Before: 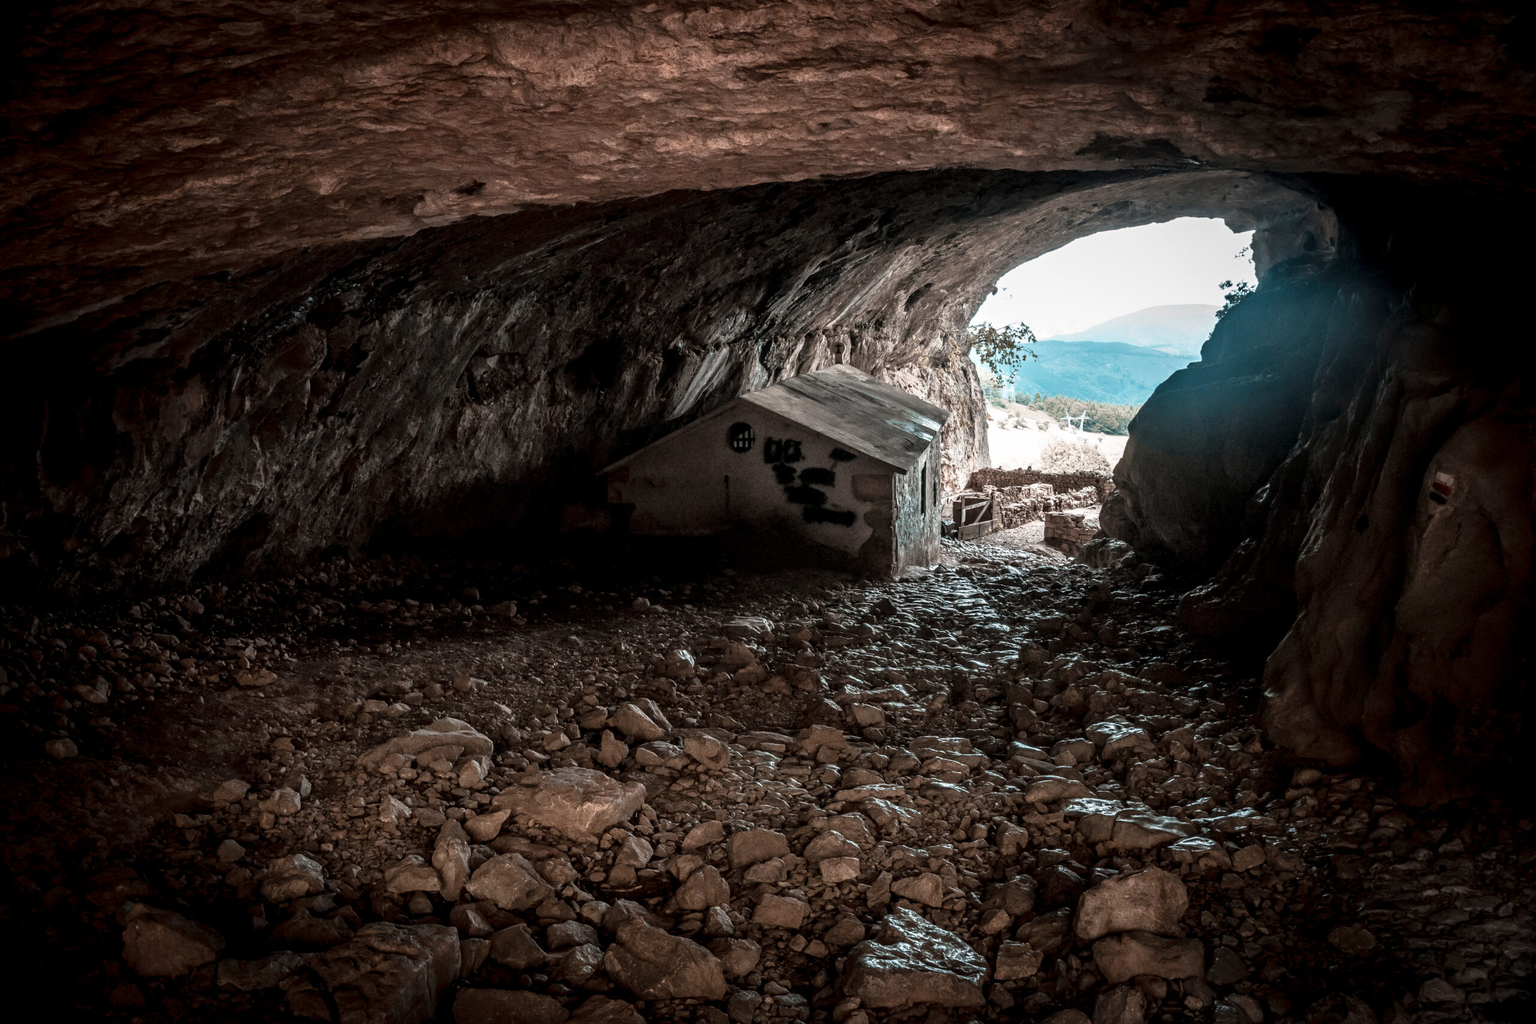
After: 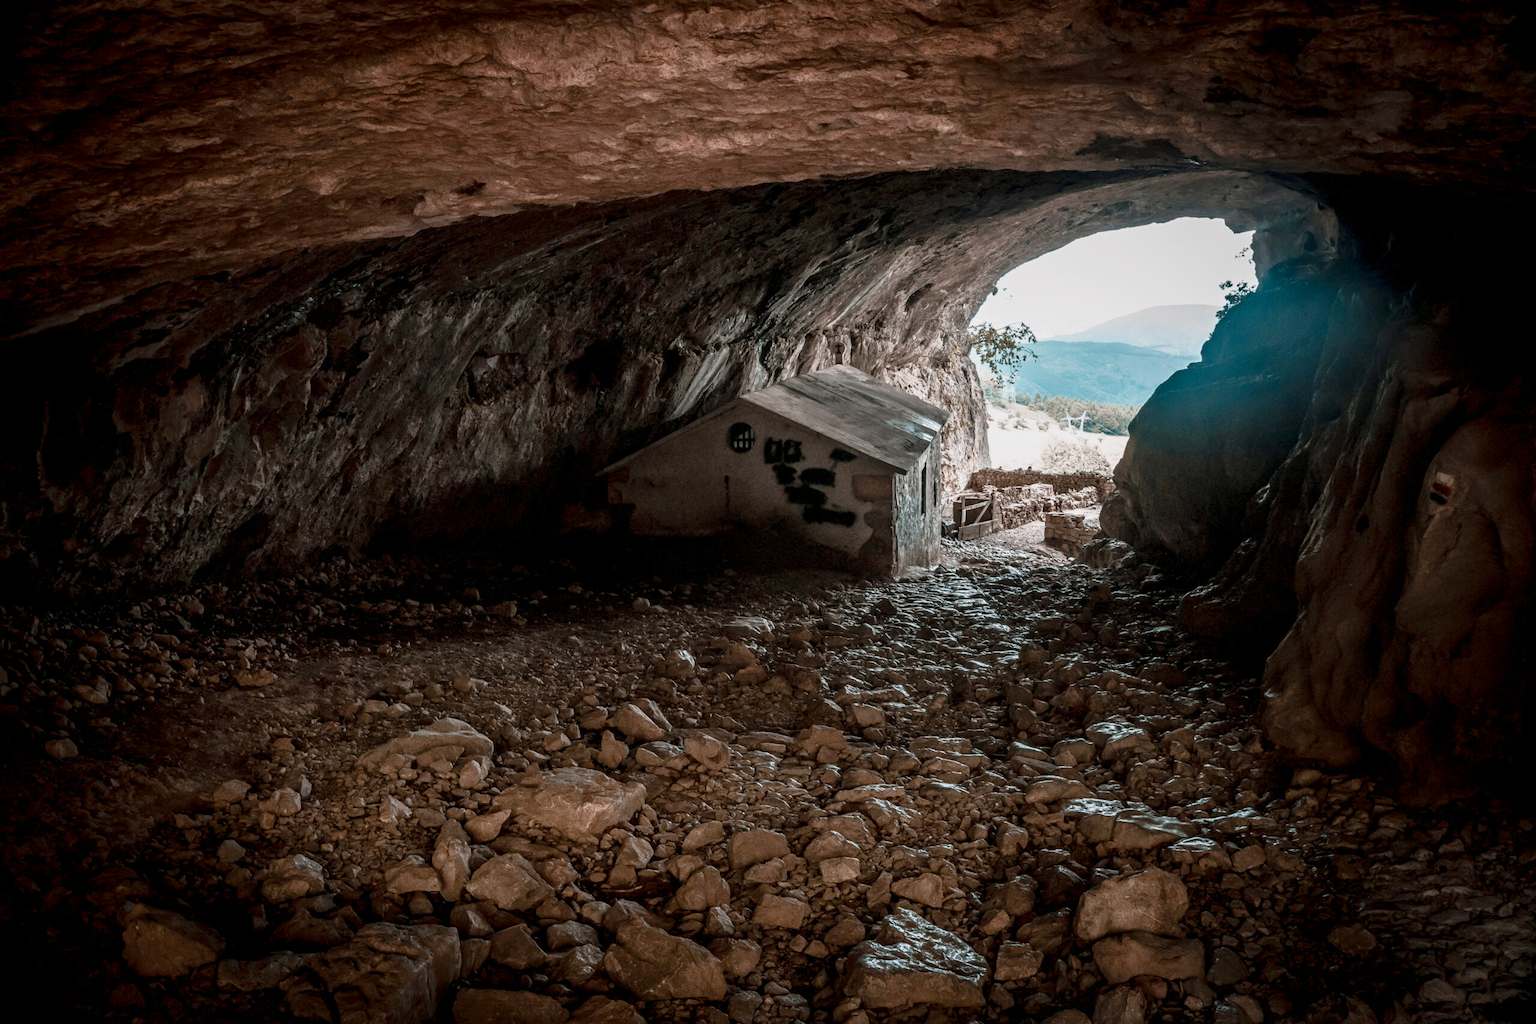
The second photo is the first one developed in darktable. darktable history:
color balance rgb: shadows lift › chroma 1%, shadows lift › hue 113°, highlights gain › chroma 0.2%, highlights gain › hue 333°, perceptual saturation grading › global saturation 20%, perceptual saturation grading › highlights -50%, perceptual saturation grading › shadows 25%, contrast -10%
tone equalizer: on, module defaults
